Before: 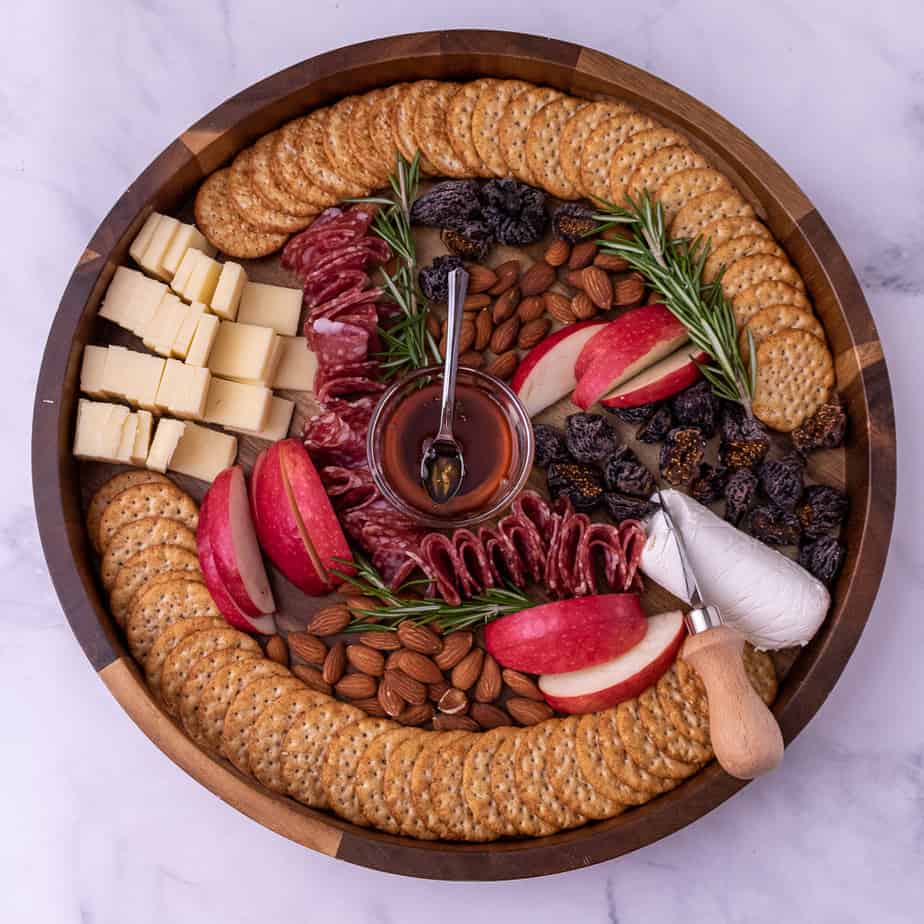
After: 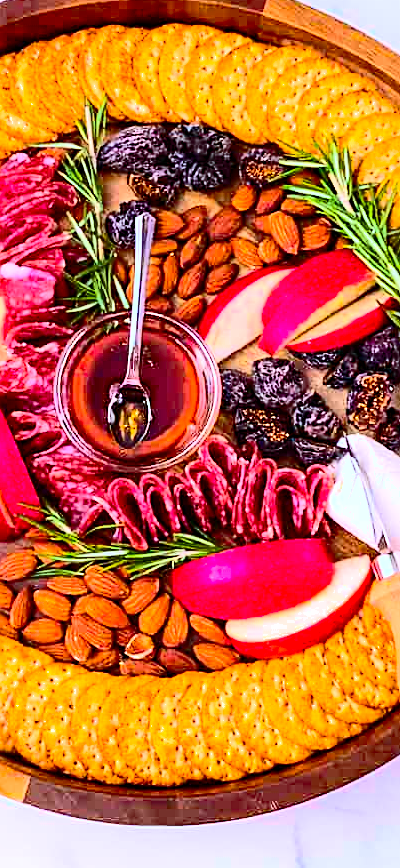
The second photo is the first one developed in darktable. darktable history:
sharpen: on, module defaults
contrast brightness saturation: contrast 0.404, brightness 0.053, saturation 0.257
color correction: highlights a* -10.24, highlights b* -10.28
shadows and highlights: on, module defaults
color balance rgb: shadows lift › luminance -10.048%, perceptual saturation grading › global saturation 25.534%, global vibrance 20%
exposure: black level correction 0, exposure 0.499 EV, compensate highlight preservation false
crop: left 33.878%, top 6.008%, right 22.773%
tone equalizer: -7 EV 0.162 EV, -6 EV 0.585 EV, -5 EV 1.18 EV, -4 EV 1.36 EV, -3 EV 1.16 EV, -2 EV 0.6 EV, -1 EV 0.161 EV, edges refinement/feathering 500, mask exposure compensation -1.57 EV, preserve details no
